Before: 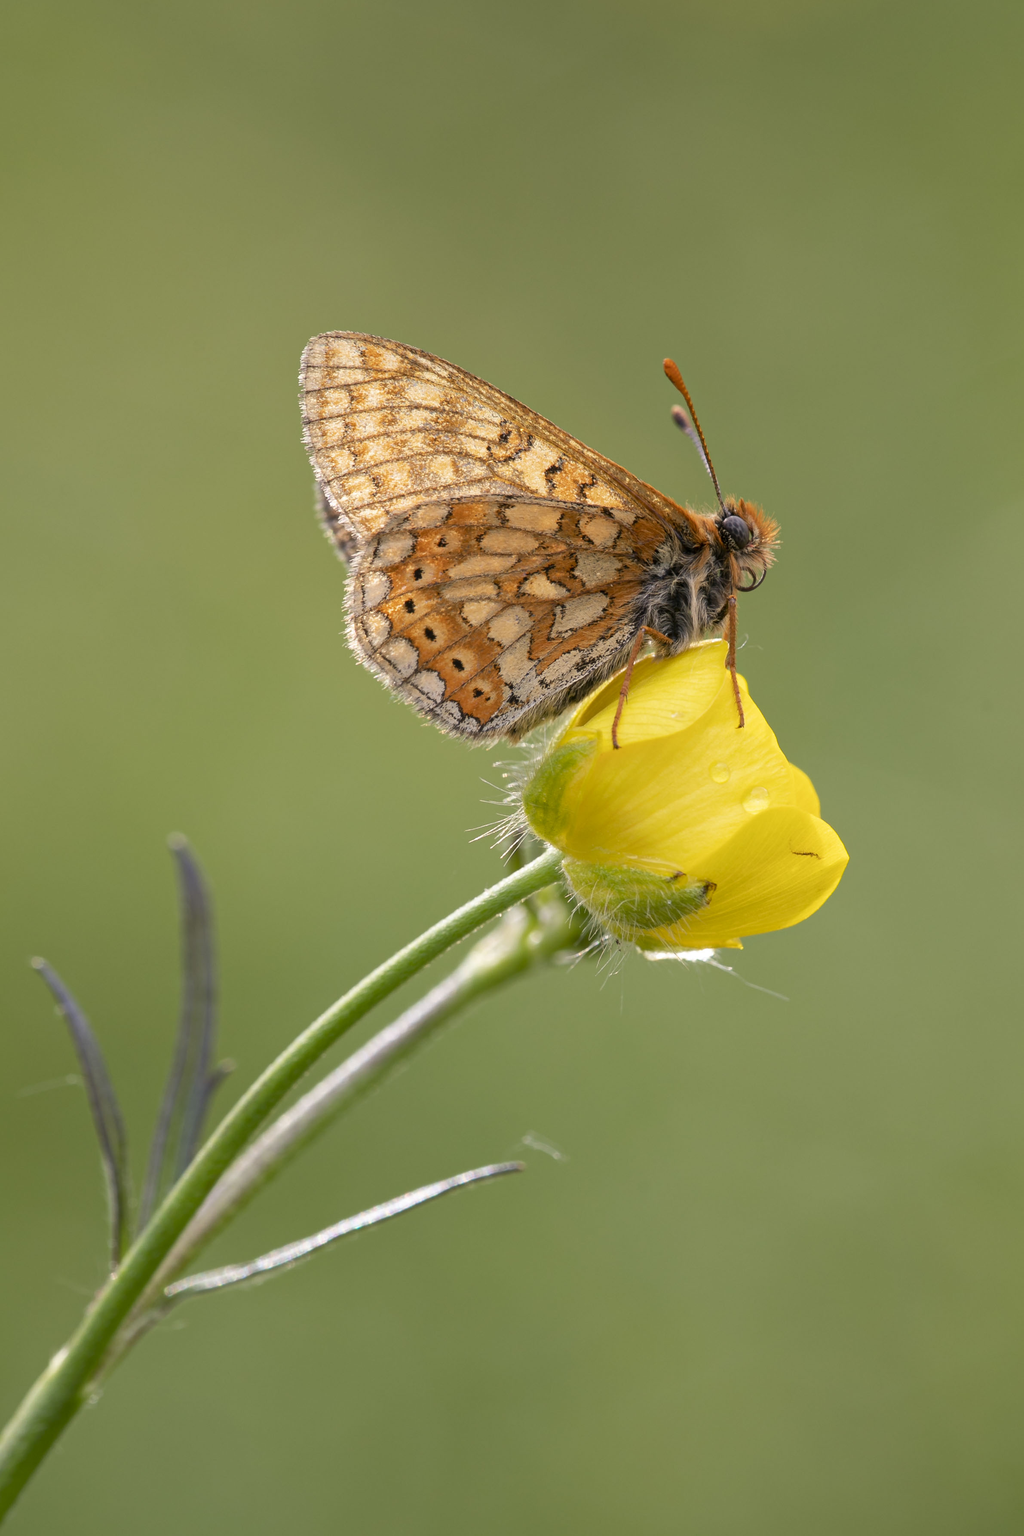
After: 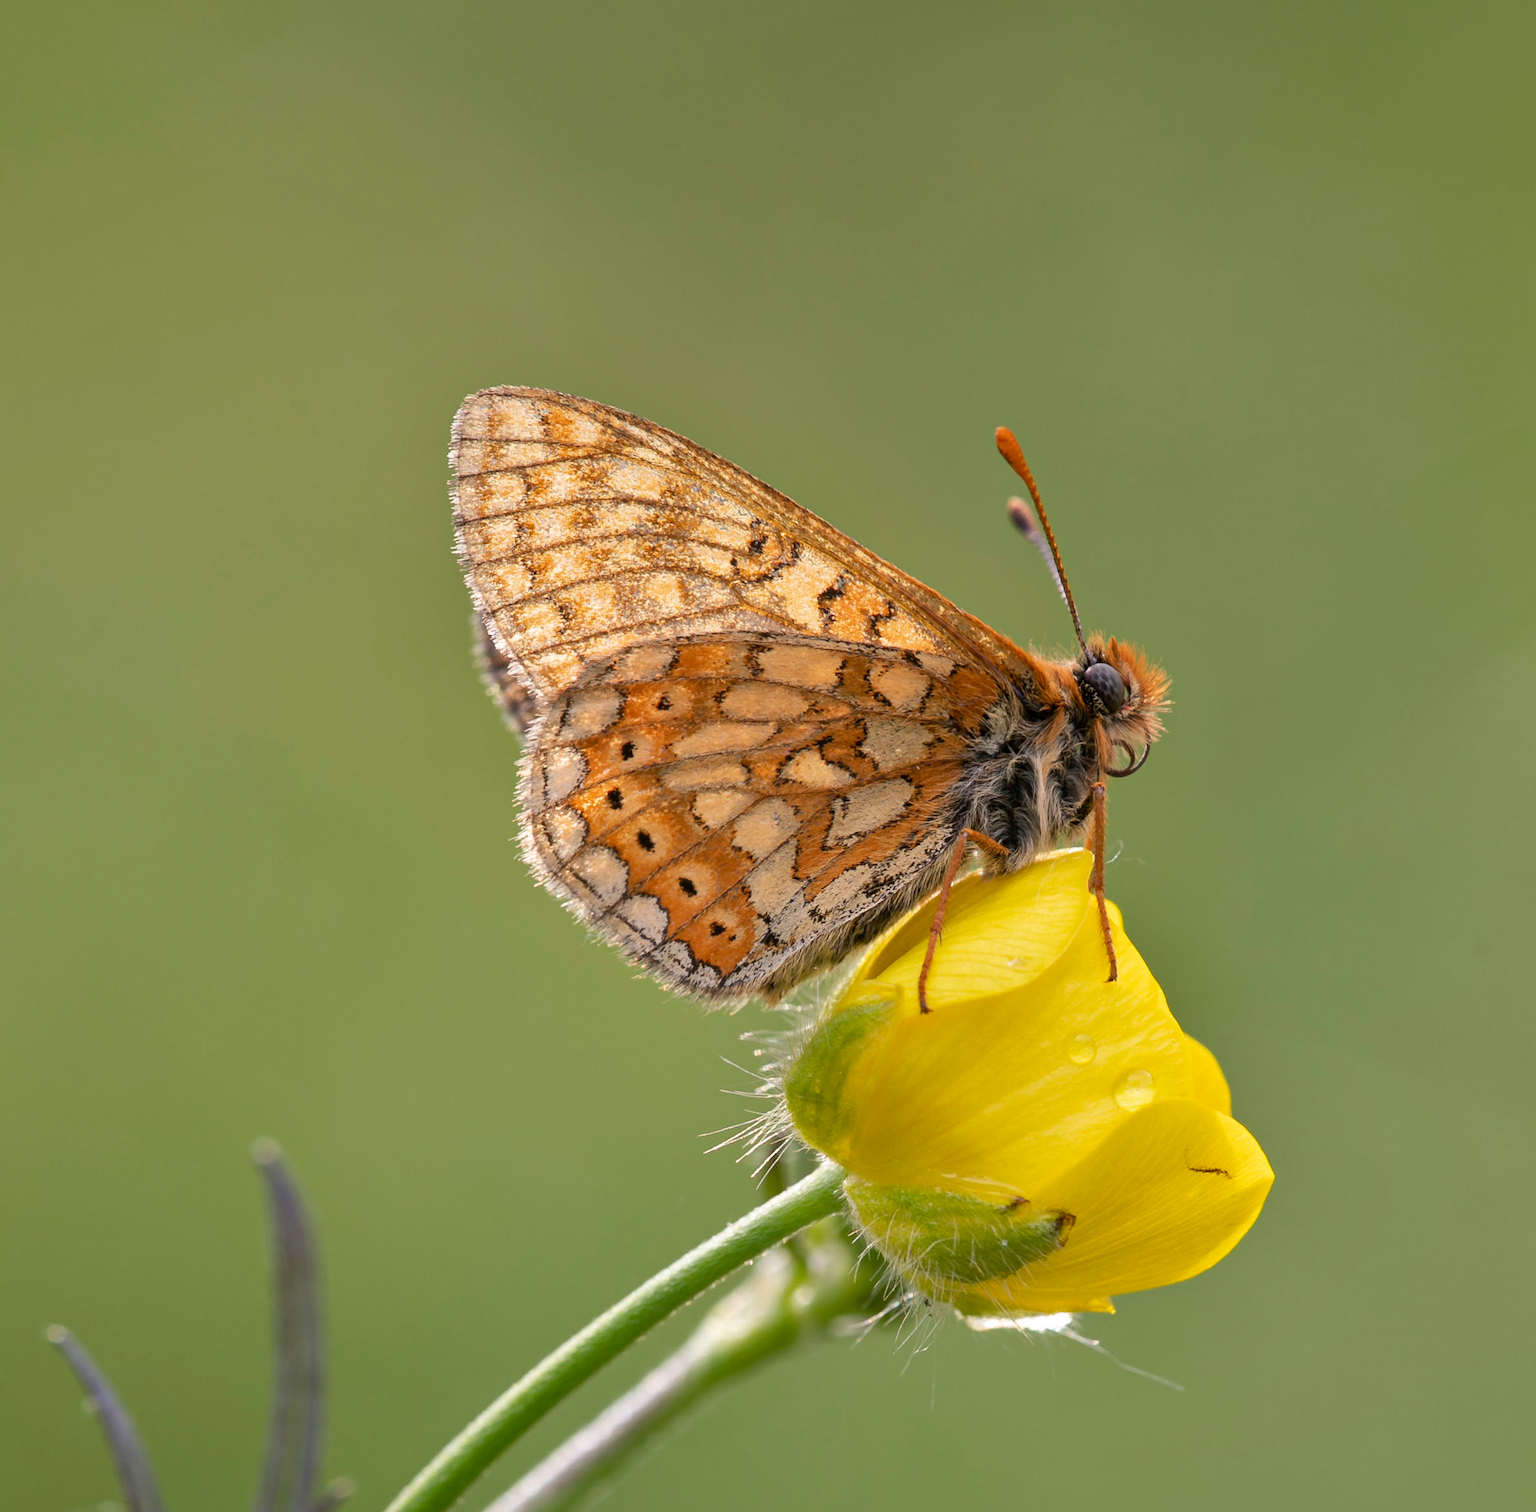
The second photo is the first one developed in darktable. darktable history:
shadows and highlights: soften with gaussian
crop and rotate: top 4.848%, bottom 29.503%
